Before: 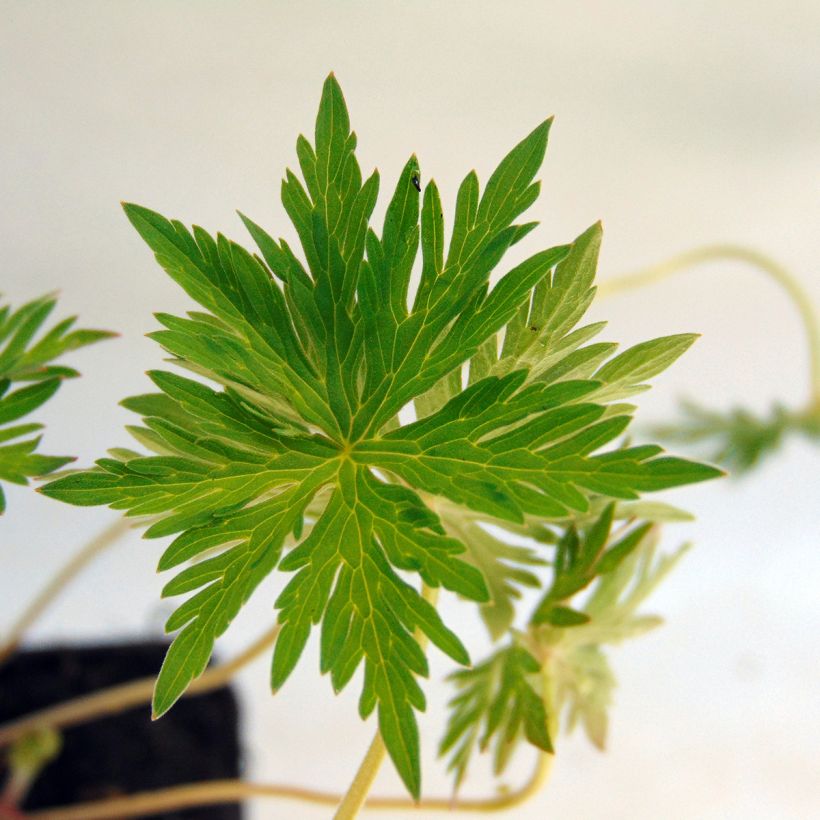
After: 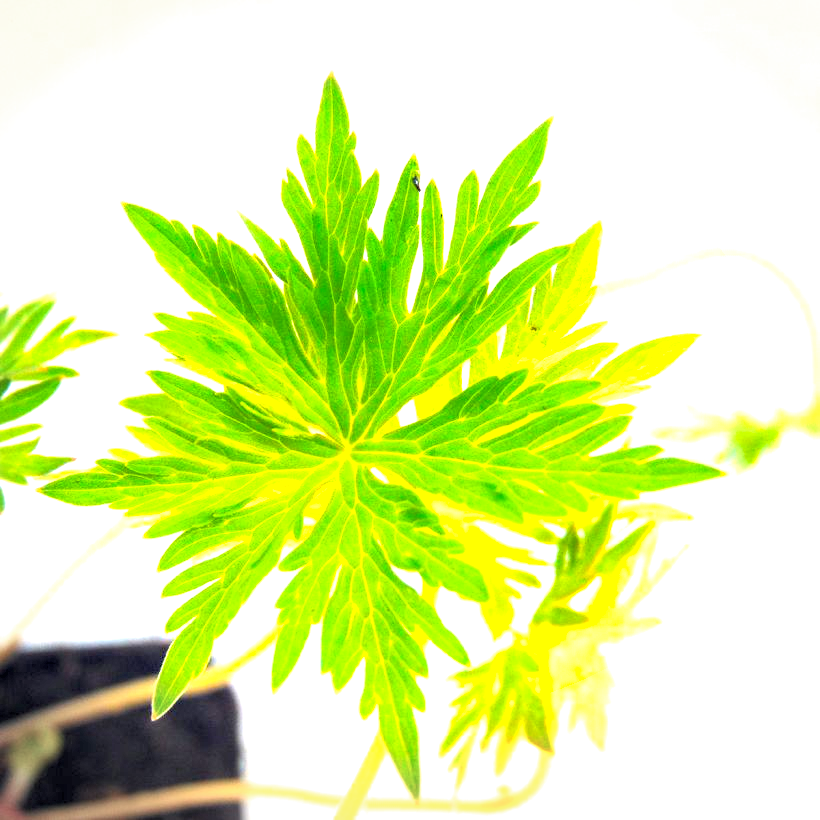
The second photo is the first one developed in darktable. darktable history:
exposure: exposure 2.034 EV, compensate highlight preservation false
color balance rgb: power › hue 210.84°, perceptual saturation grading › global saturation 19.295%, global vibrance 30.172%
contrast brightness saturation: brightness 0.134
vignetting: fall-off start 89.09%, fall-off radius 44.36%, width/height ratio 1.164, unbound false
local contrast: highlights 106%, shadows 98%, detail 119%, midtone range 0.2
